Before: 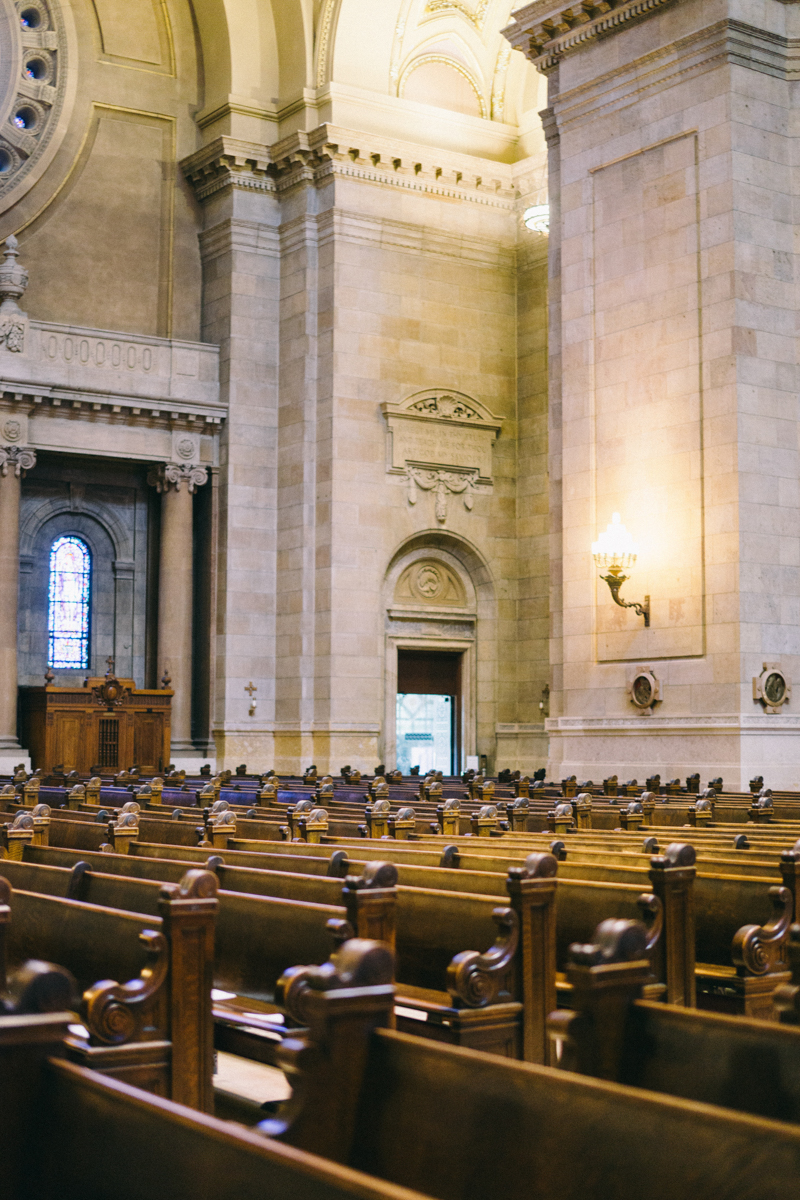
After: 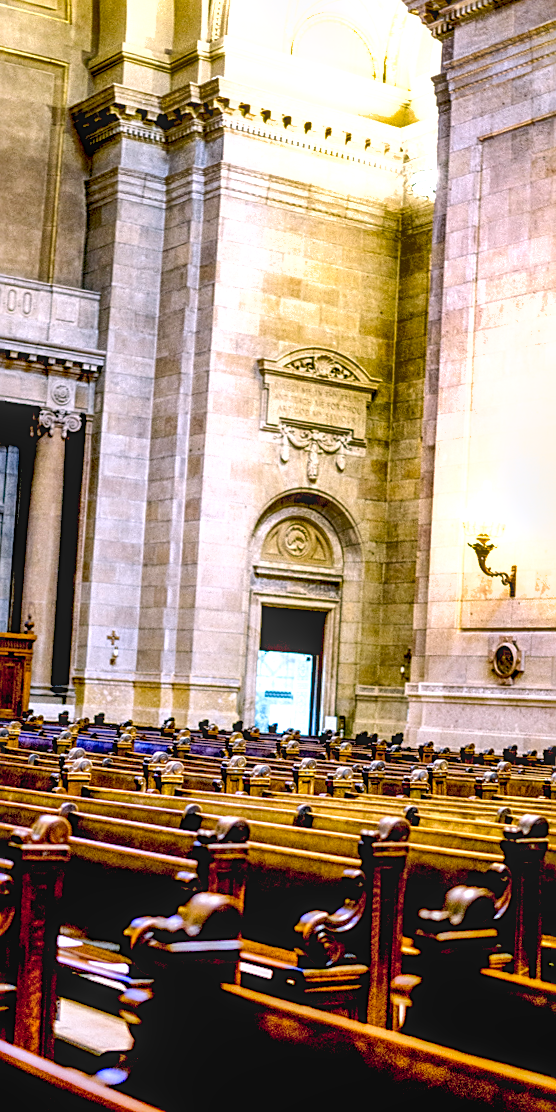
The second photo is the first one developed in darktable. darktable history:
crop and rotate: angle -3.04°, left 14.073%, top 0.032%, right 10.99%, bottom 0.031%
shadows and highlights: low approximation 0.01, soften with gaussian
color calibration: illuminant as shot in camera, x 0.358, y 0.373, temperature 4628.91 K, gamut compression 1.68
exposure: black level correction 0.037, exposure 0.903 EV, compensate highlight preservation false
sharpen: on, module defaults
local contrast: highlights 2%, shadows 1%, detail 133%
